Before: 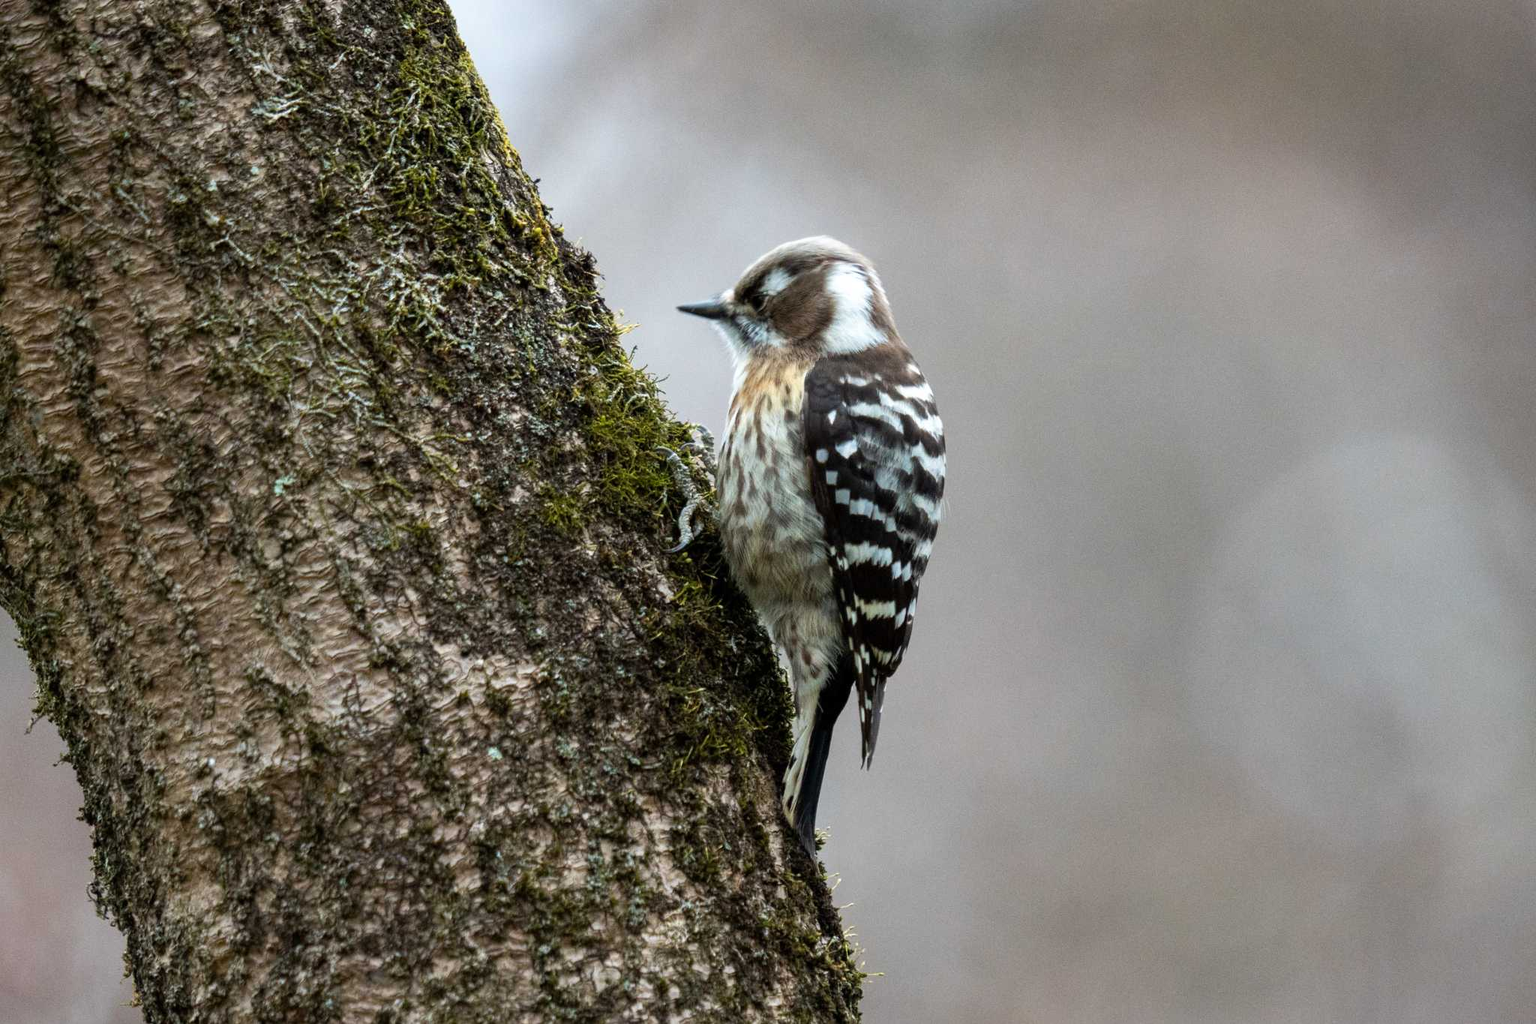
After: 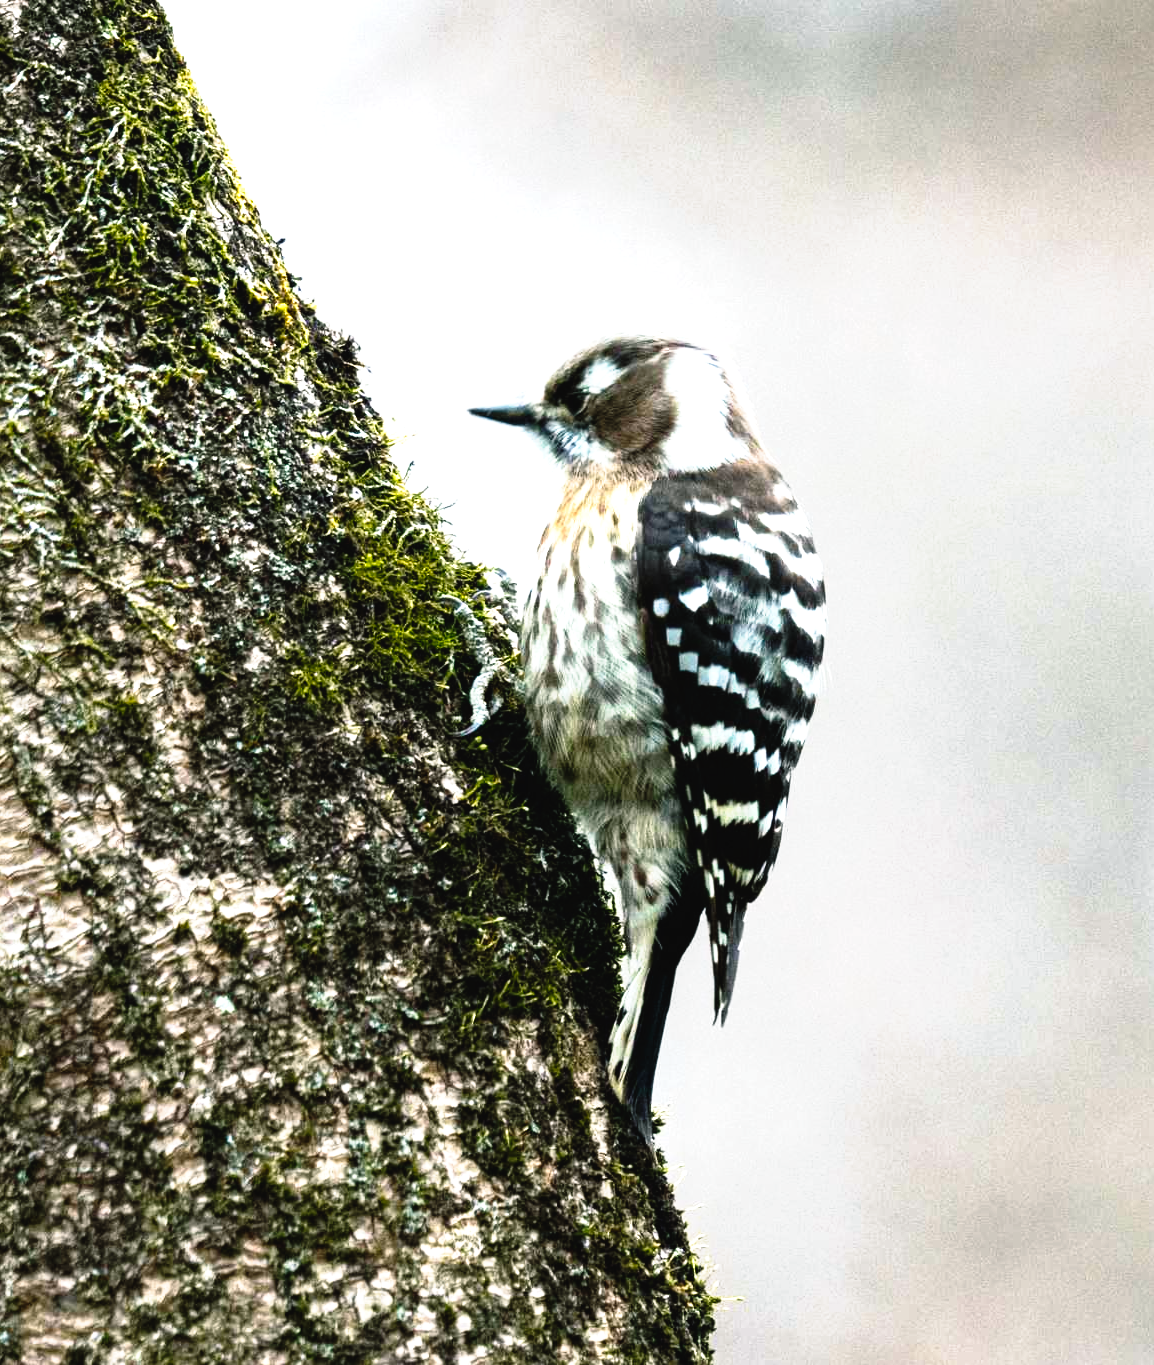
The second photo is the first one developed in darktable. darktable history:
crop: left 21.268%, right 22.343%
color balance rgb: shadows lift › chroma 2.794%, shadows lift › hue 193.28°, perceptual saturation grading › global saturation 0.756%, perceptual brilliance grading › highlights 47.67%, perceptual brilliance grading › mid-tones 21.491%, perceptual brilliance grading › shadows -5.715%, global vibrance 14.291%
tone curve: curves: ch0 [(0.003, 0.029) (0.037, 0.036) (0.149, 0.117) (0.297, 0.318) (0.422, 0.474) (0.531, 0.6) (0.743, 0.809) (0.889, 0.941) (1, 0.98)]; ch1 [(0, 0) (0.305, 0.325) (0.453, 0.437) (0.482, 0.479) (0.501, 0.5) (0.506, 0.503) (0.564, 0.578) (0.587, 0.625) (0.666, 0.727) (1, 1)]; ch2 [(0, 0) (0.323, 0.277) (0.408, 0.399) (0.45, 0.48) (0.499, 0.502) (0.512, 0.523) (0.57, 0.595) (0.653, 0.671) (0.768, 0.744) (1, 1)], preserve colors none
